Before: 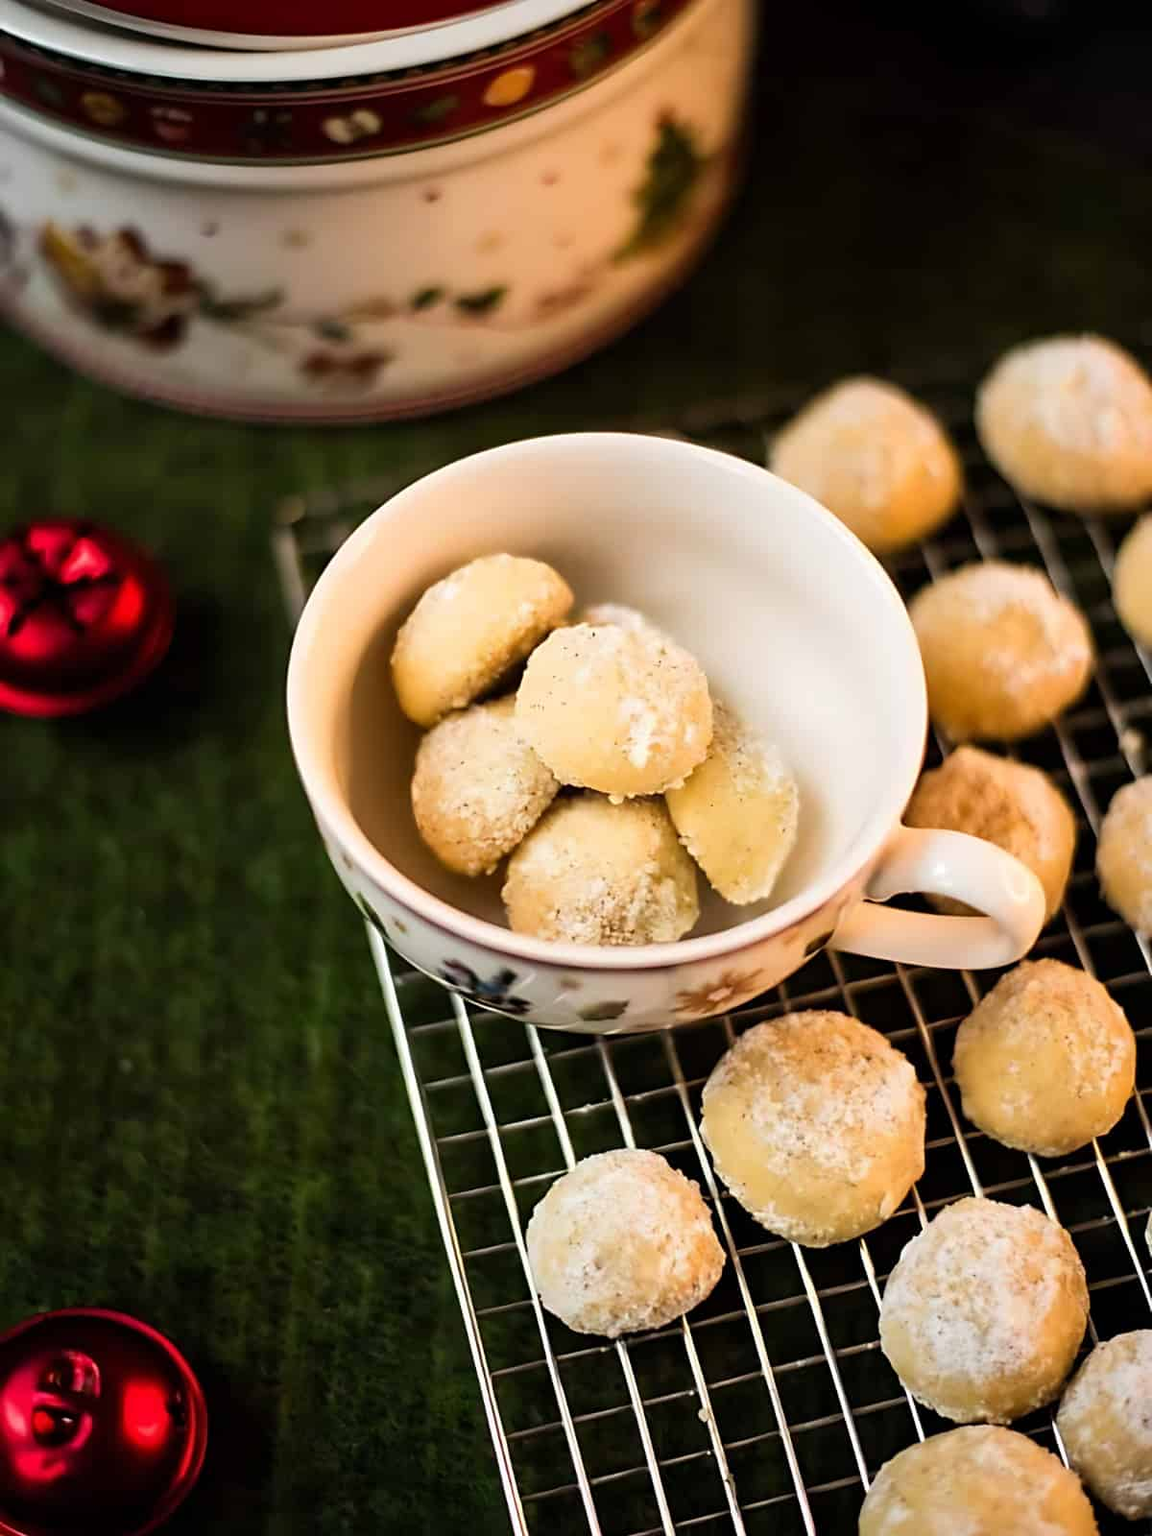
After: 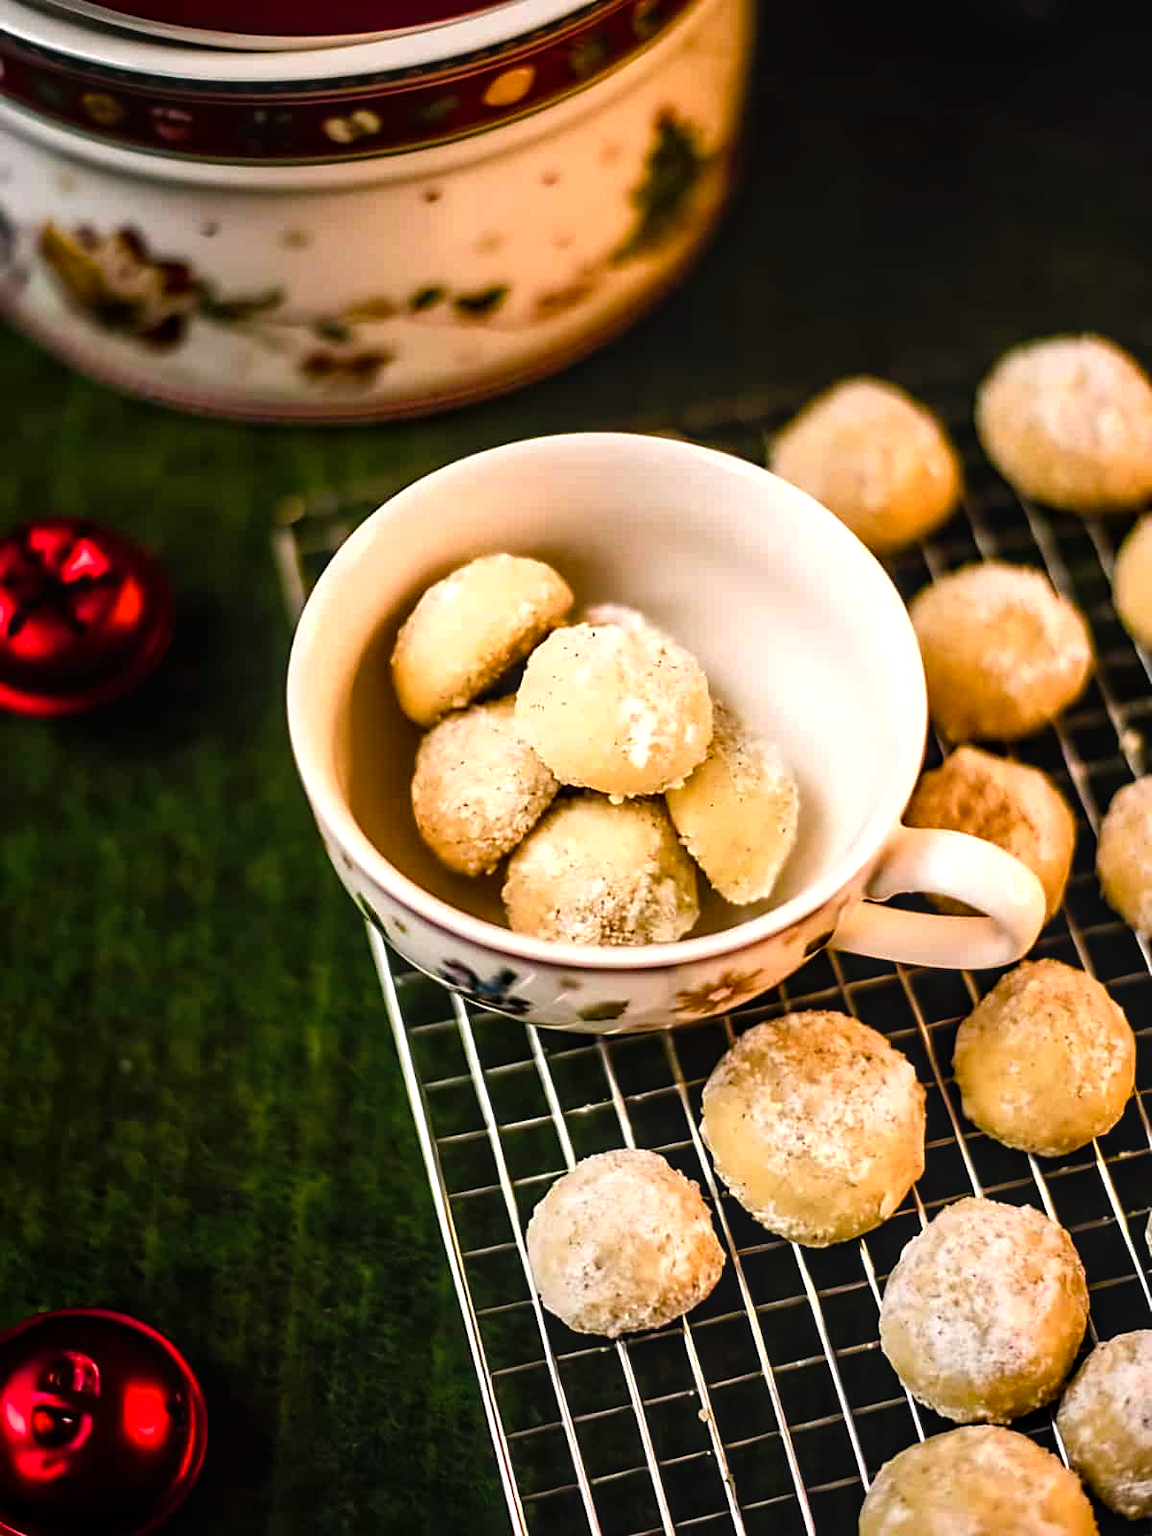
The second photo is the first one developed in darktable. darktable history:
color balance rgb: shadows lift › chroma 1%, shadows lift › hue 217.2°, power › hue 310.8°, highlights gain › chroma 2%, highlights gain › hue 44.4°, global offset › luminance 0.25%, global offset › hue 171.6°, perceptual saturation grading › global saturation 14.09%, perceptual saturation grading › highlights -30%, perceptual saturation grading › shadows 50.67%, global vibrance 25%, contrast 20%
local contrast: detail 130%
